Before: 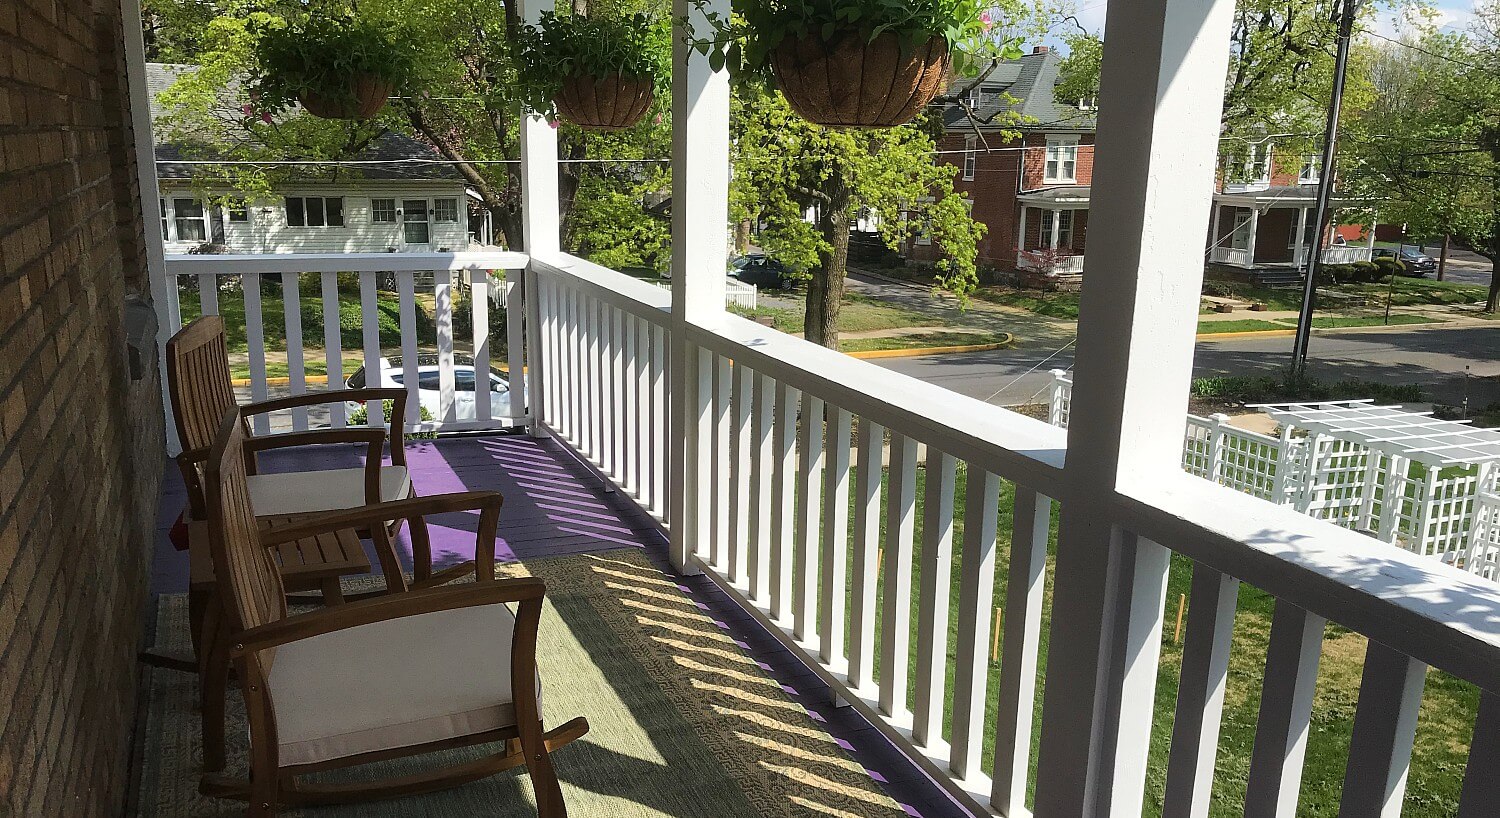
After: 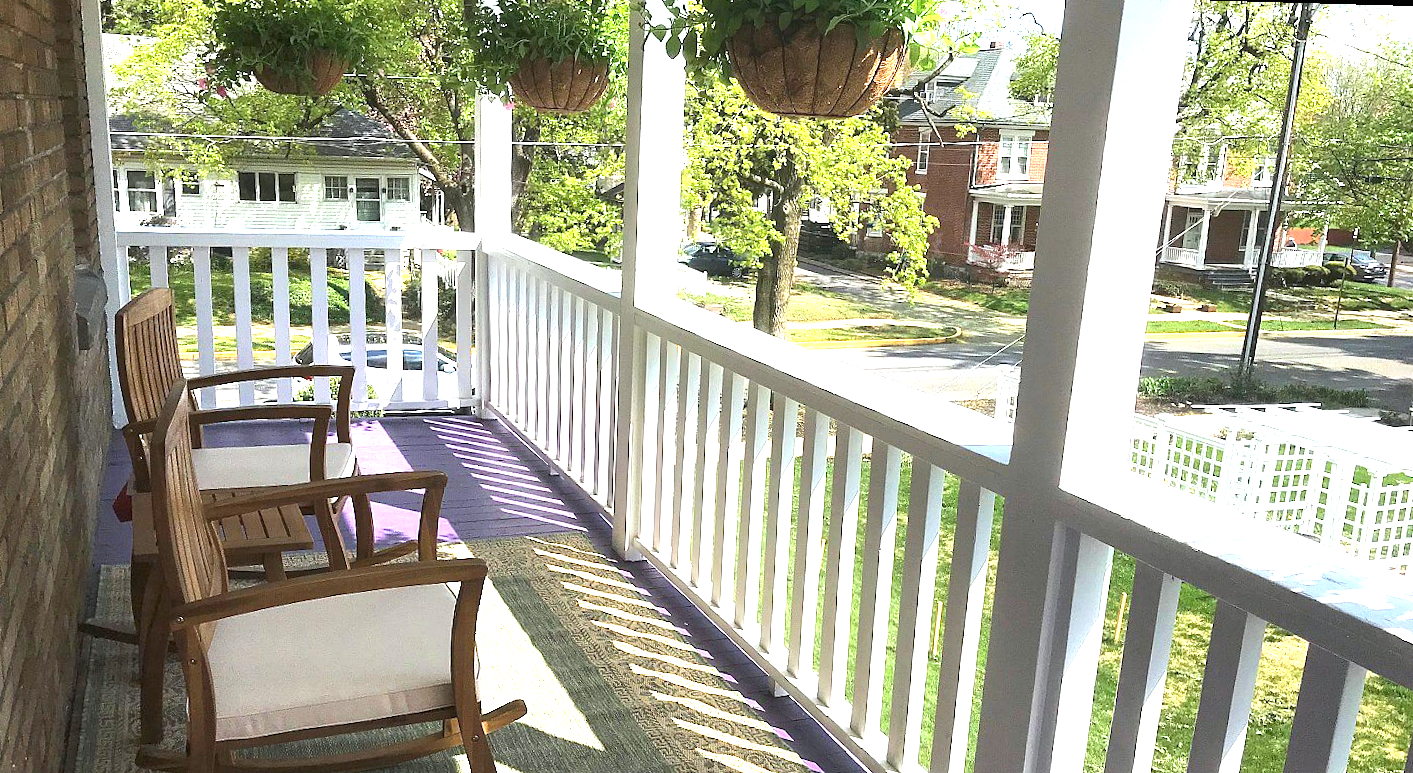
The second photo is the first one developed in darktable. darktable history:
crop and rotate: left 2.536%, right 1.107%, bottom 2.246%
white balance: red 0.982, blue 1.018
rotate and perspective: rotation 1.57°, crop left 0.018, crop right 0.982, crop top 0.039, crop bottom 0.961
exposure: black level correction 0, exposure 1.9 EV, compensate highlight preservation false
